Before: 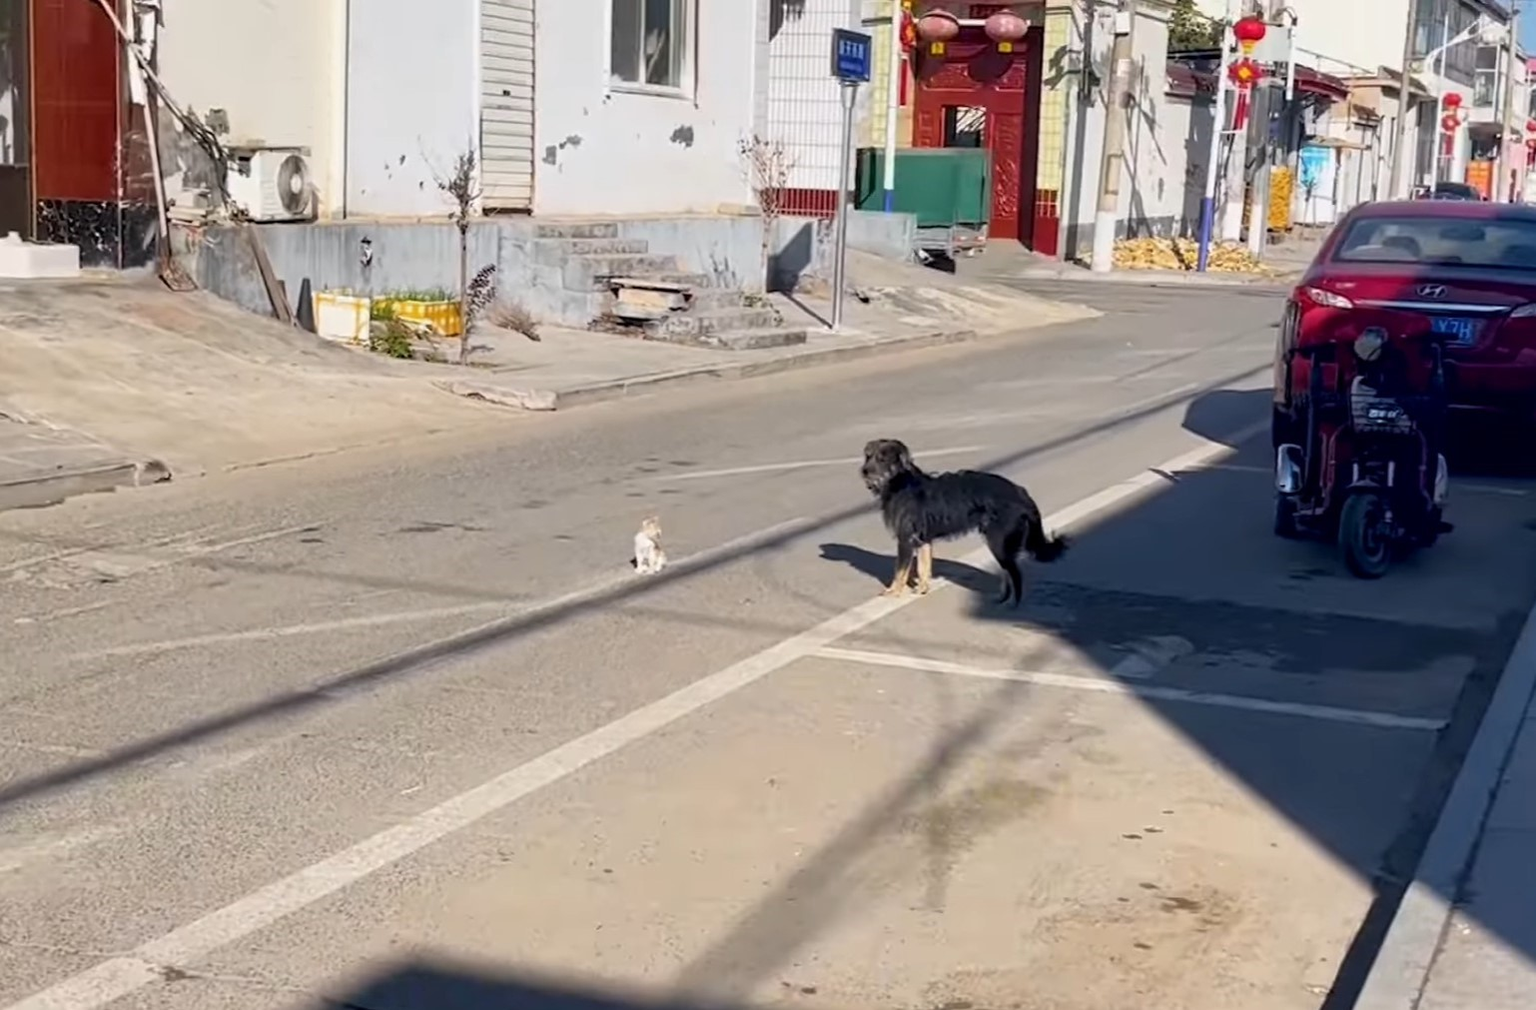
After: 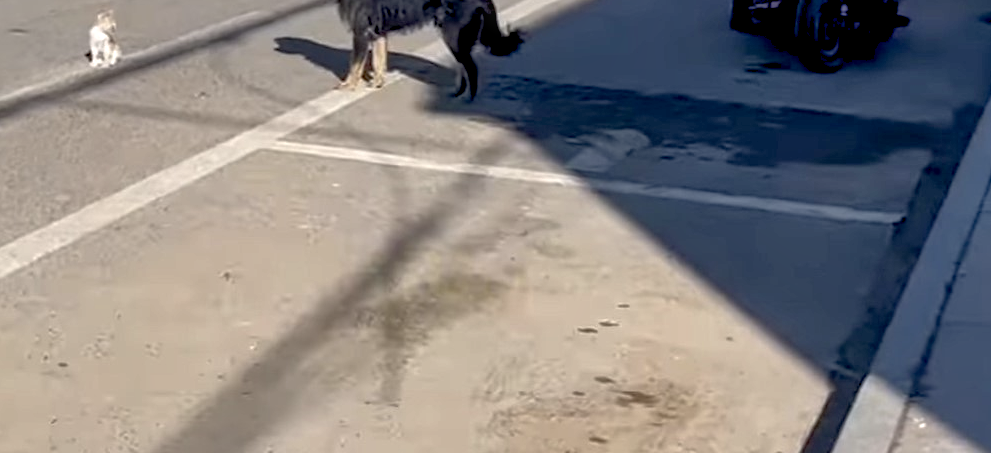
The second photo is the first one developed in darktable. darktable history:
contrast brightness saturation: contrast 0.06, brightness -0.01, saturation -0.23
local contrast: on, module defaults
crop and rotate: left 35.509%, top 50.238%, bottom 4.934%
shadows and highlights: on, module defaults
exposure: black level correction 0.007, exposure 0.159 EV, compensate highlight preservation false
